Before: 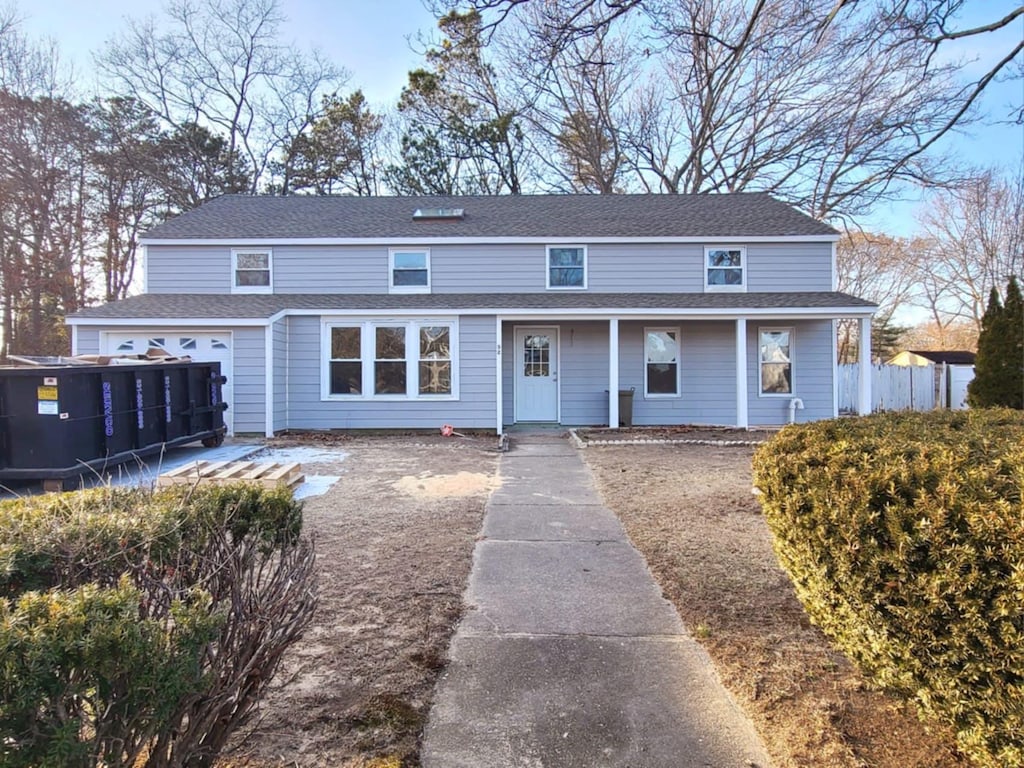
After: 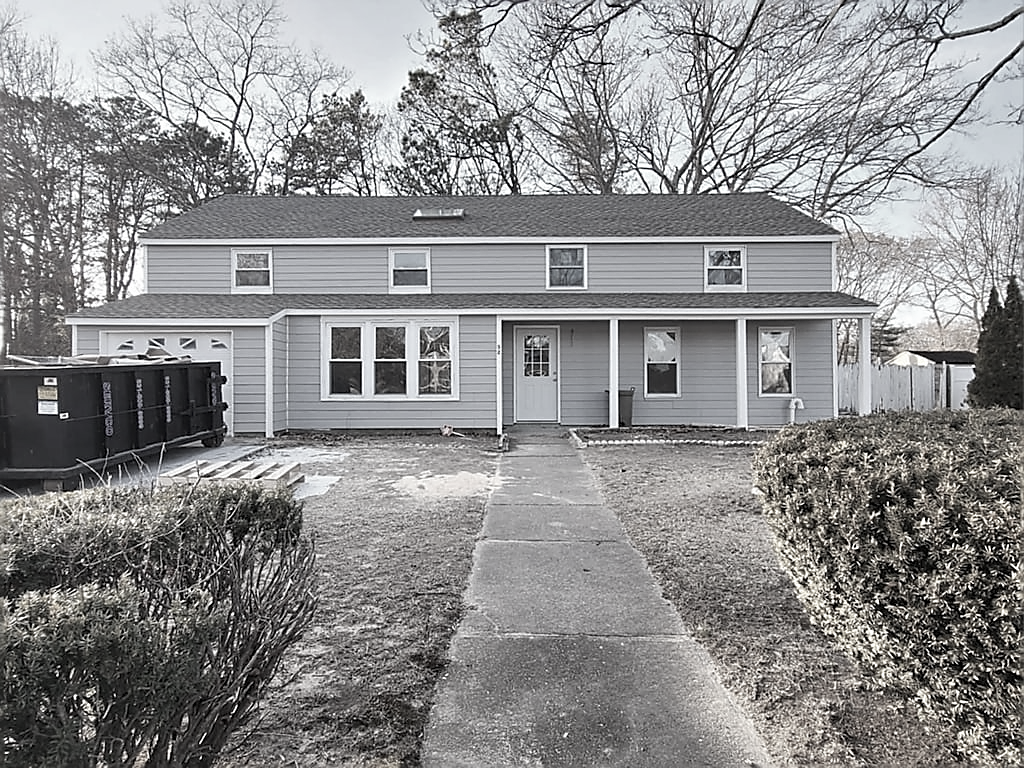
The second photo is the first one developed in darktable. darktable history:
color correction: highlights b* -0.008, saturation 0.145
sharpen: radius 1.418, amount 1.261, threshold 0.825
